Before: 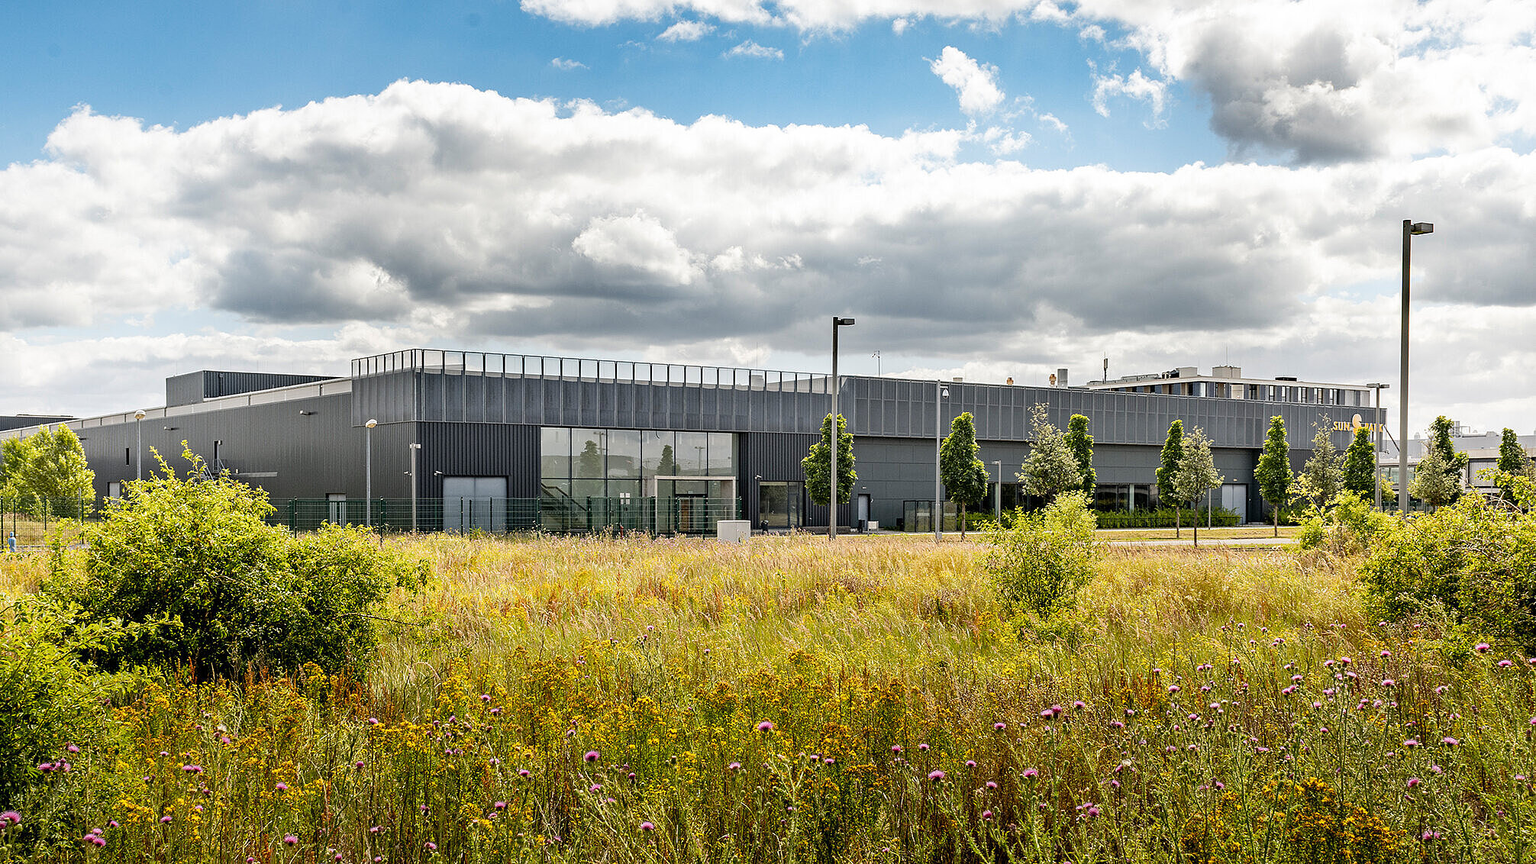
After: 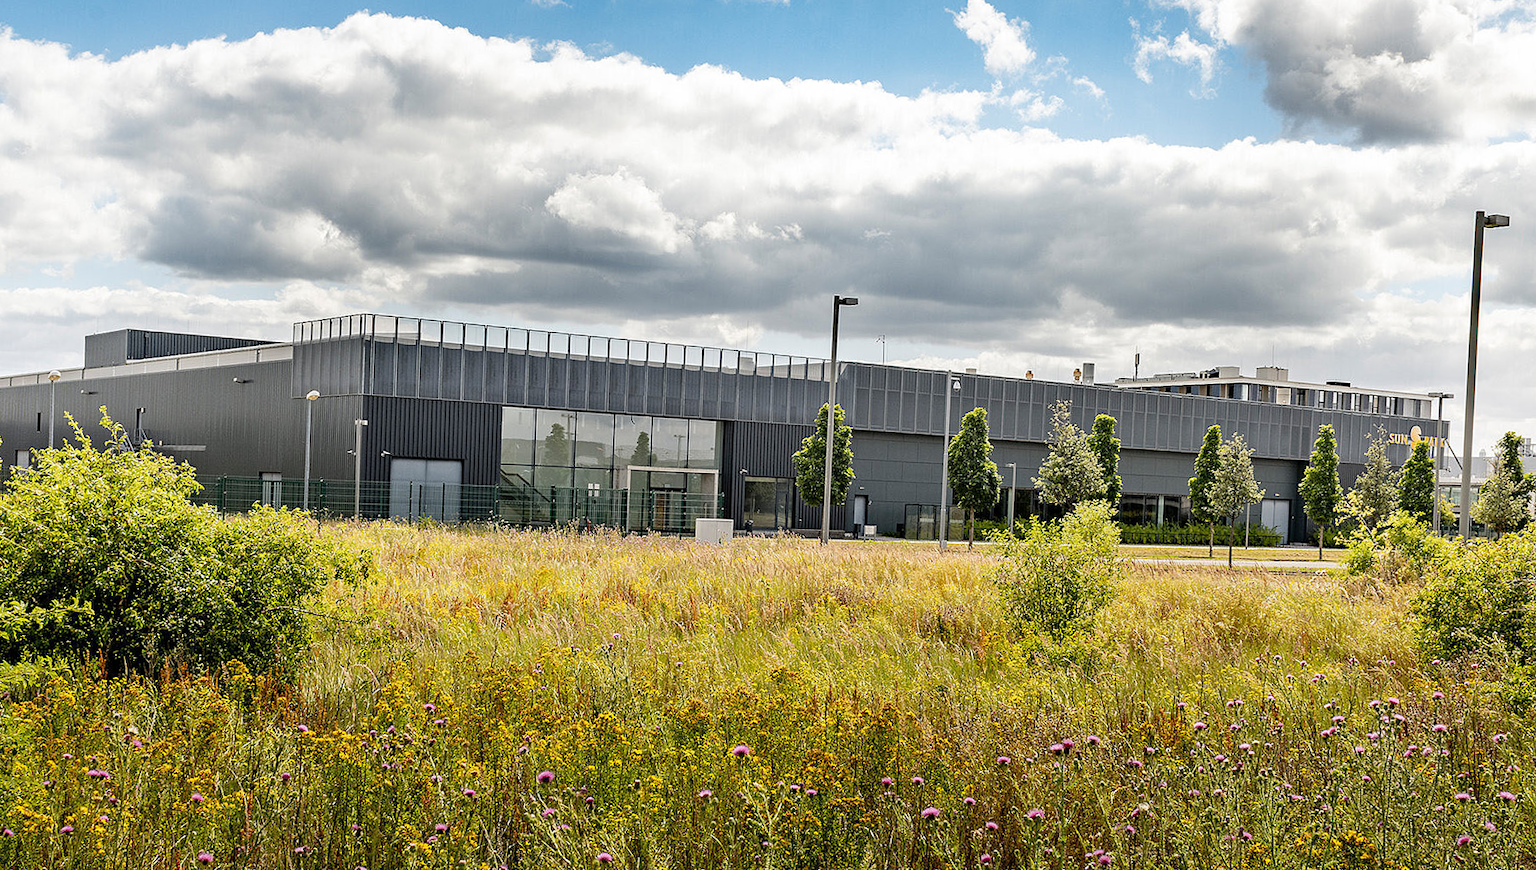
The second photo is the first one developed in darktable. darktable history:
crop and rotate: angle -2.15°, left 3.114%, top 3.587%, right 1.663%, bottom 0.445%
